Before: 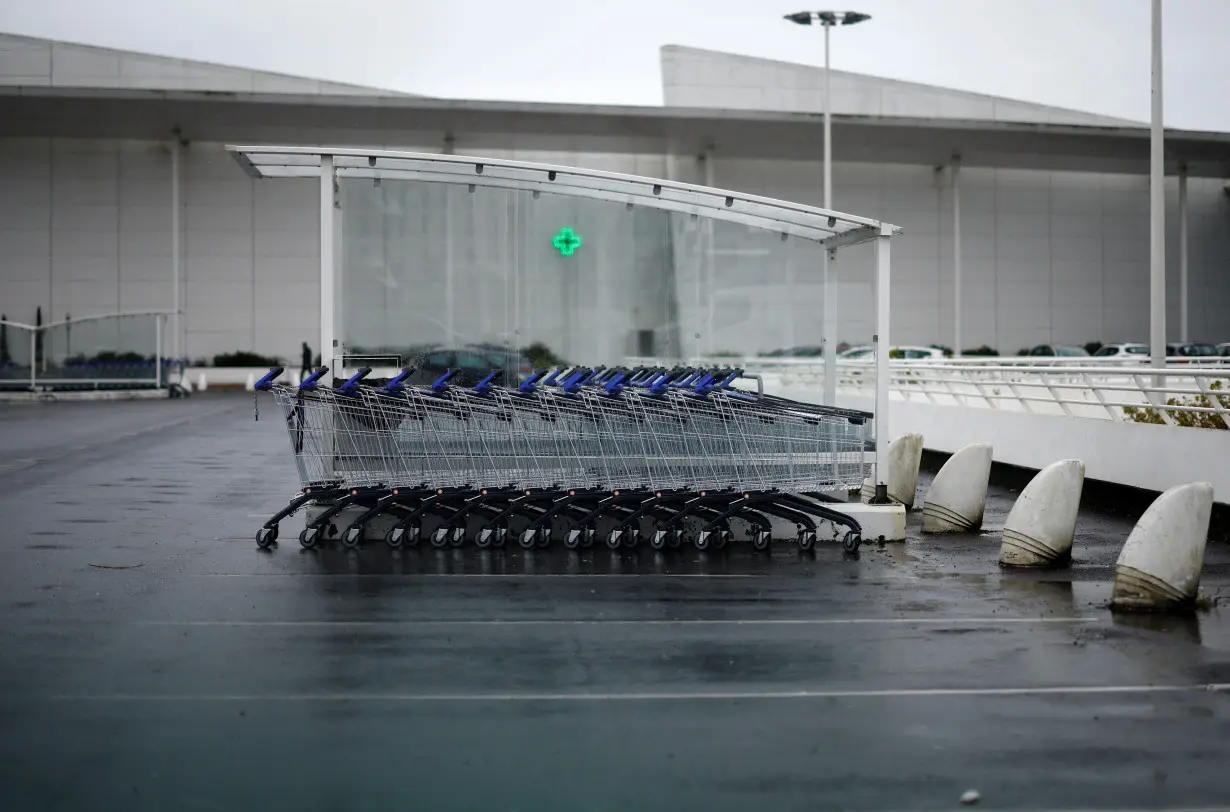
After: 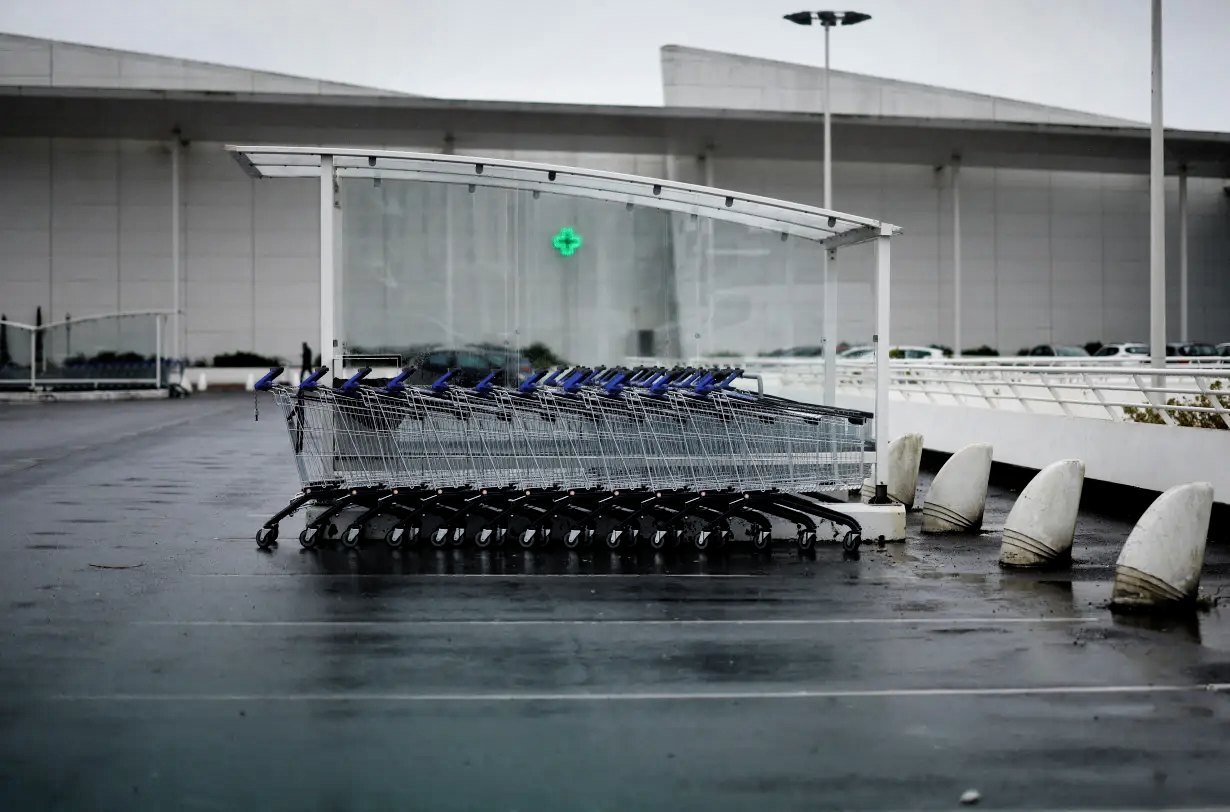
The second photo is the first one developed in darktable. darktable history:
levels: levels [0, 0.498, 0.996]
filmic rgb: middle gray luminance 21.66%, black relative exposure -14.04 EV, white relative exposure 2.97 EV, threshold 5.98 EV, target black luminance 0%, hardness 8.81, latitude 60.03%, contrast 1.214, highlights saturation mix 4.07%, shadows ↔ highlights balance 40.87%, enable highlight reconstruction true
shadows and highlights: radius 101.98, shadows 50.31, highlights -65.32, soften with gaussian
